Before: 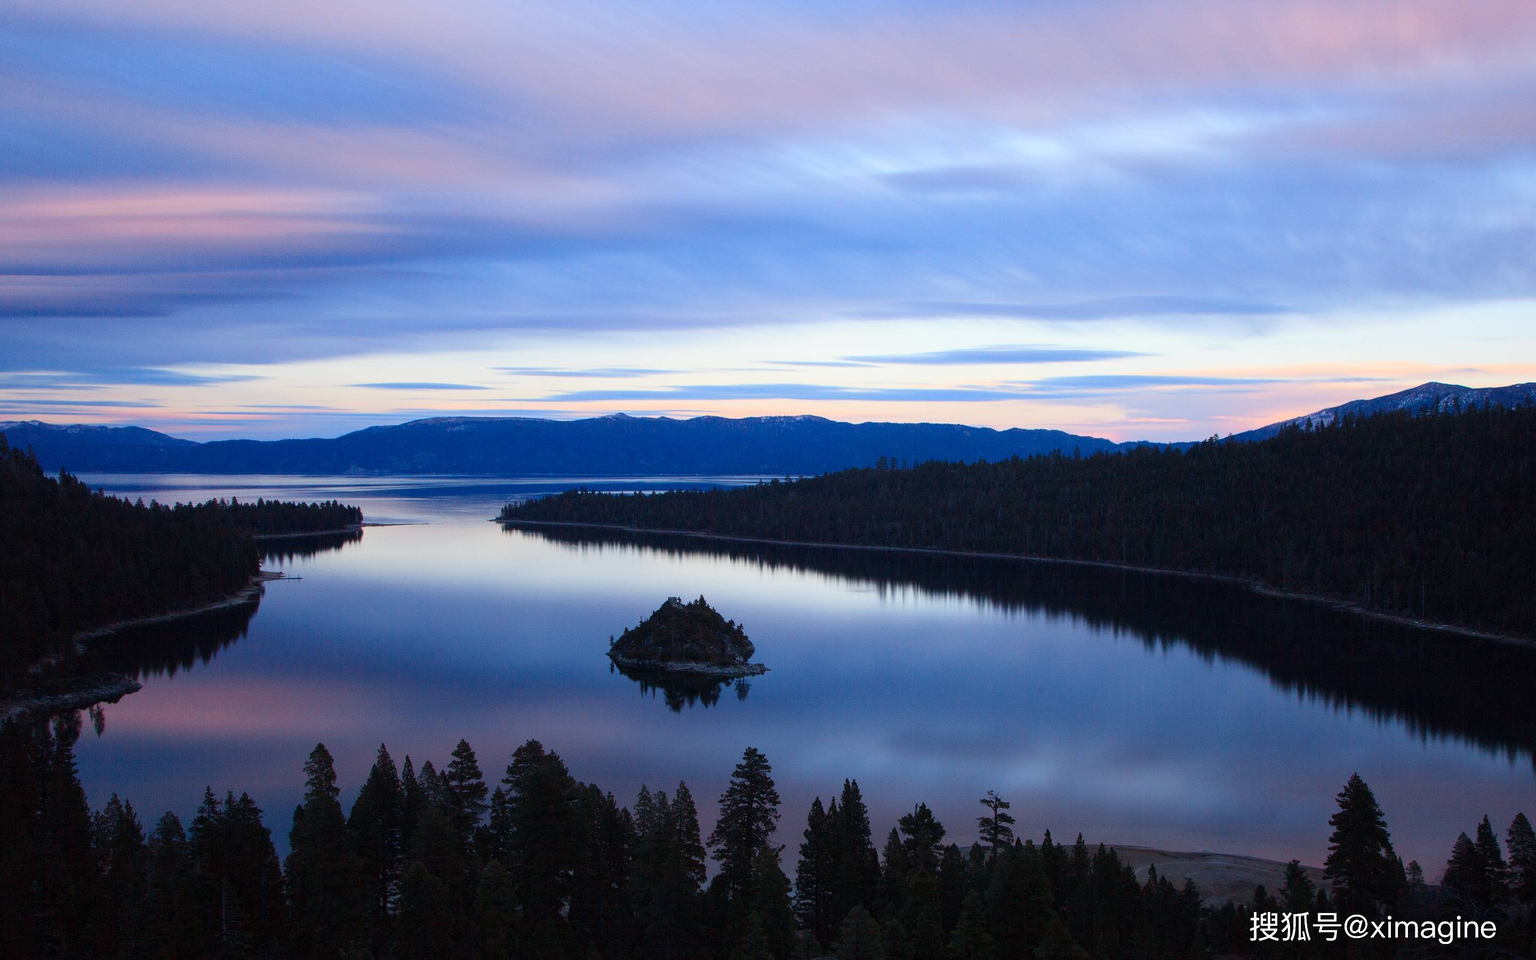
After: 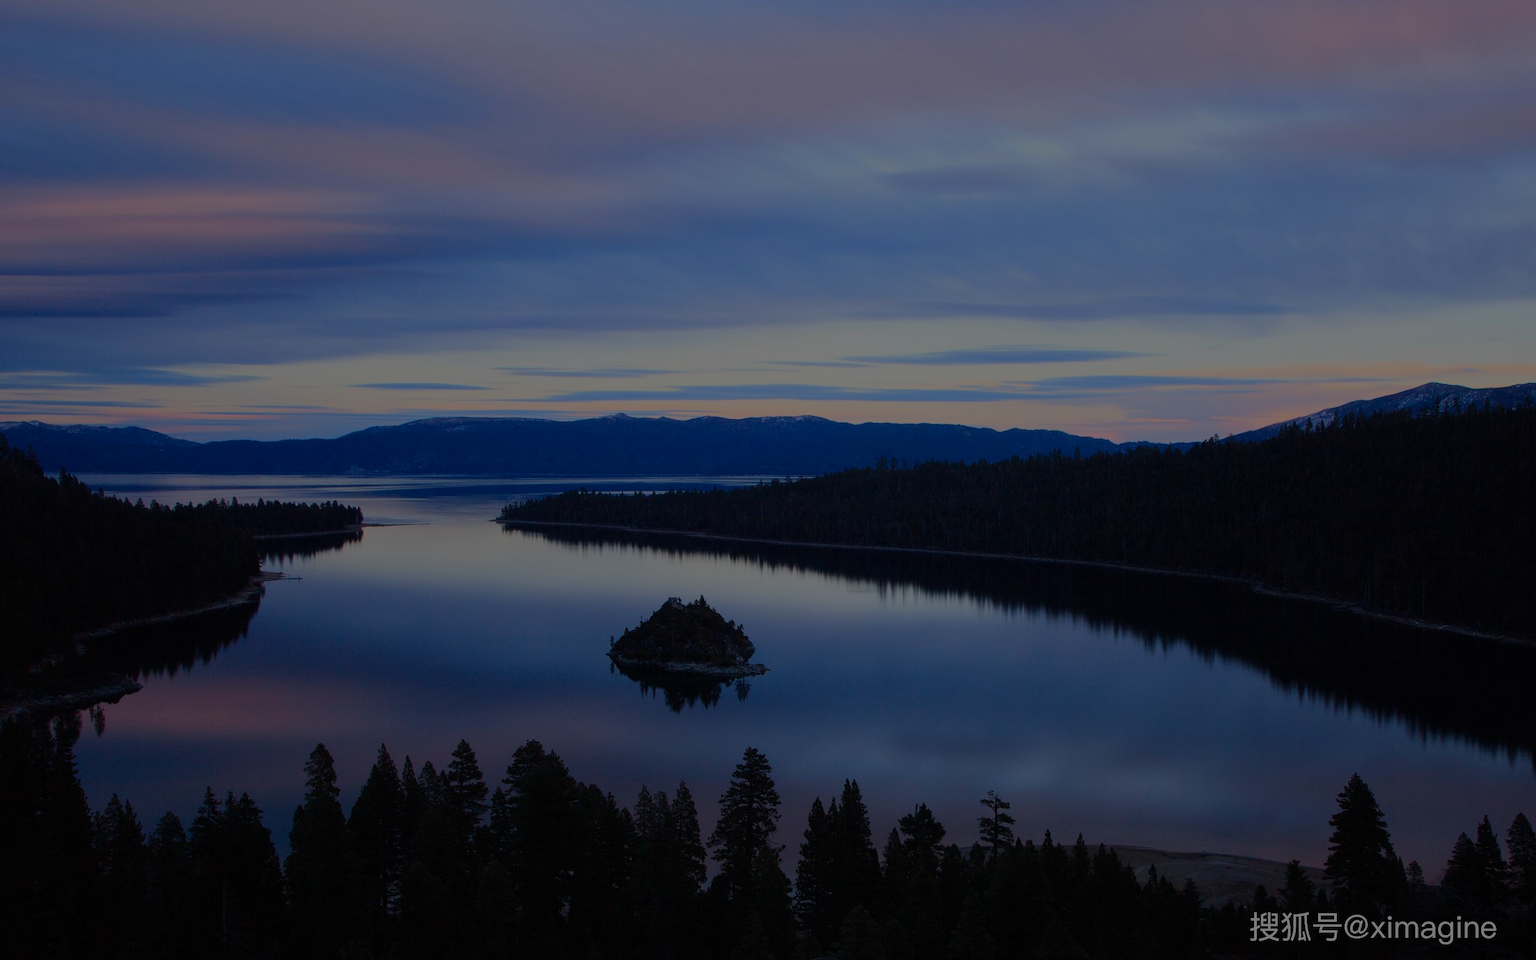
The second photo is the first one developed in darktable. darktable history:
color balance rgb: perceptual saturation grading › global saturation 14.957%, perceptual brilliance grading › global brilliance -48.228%
